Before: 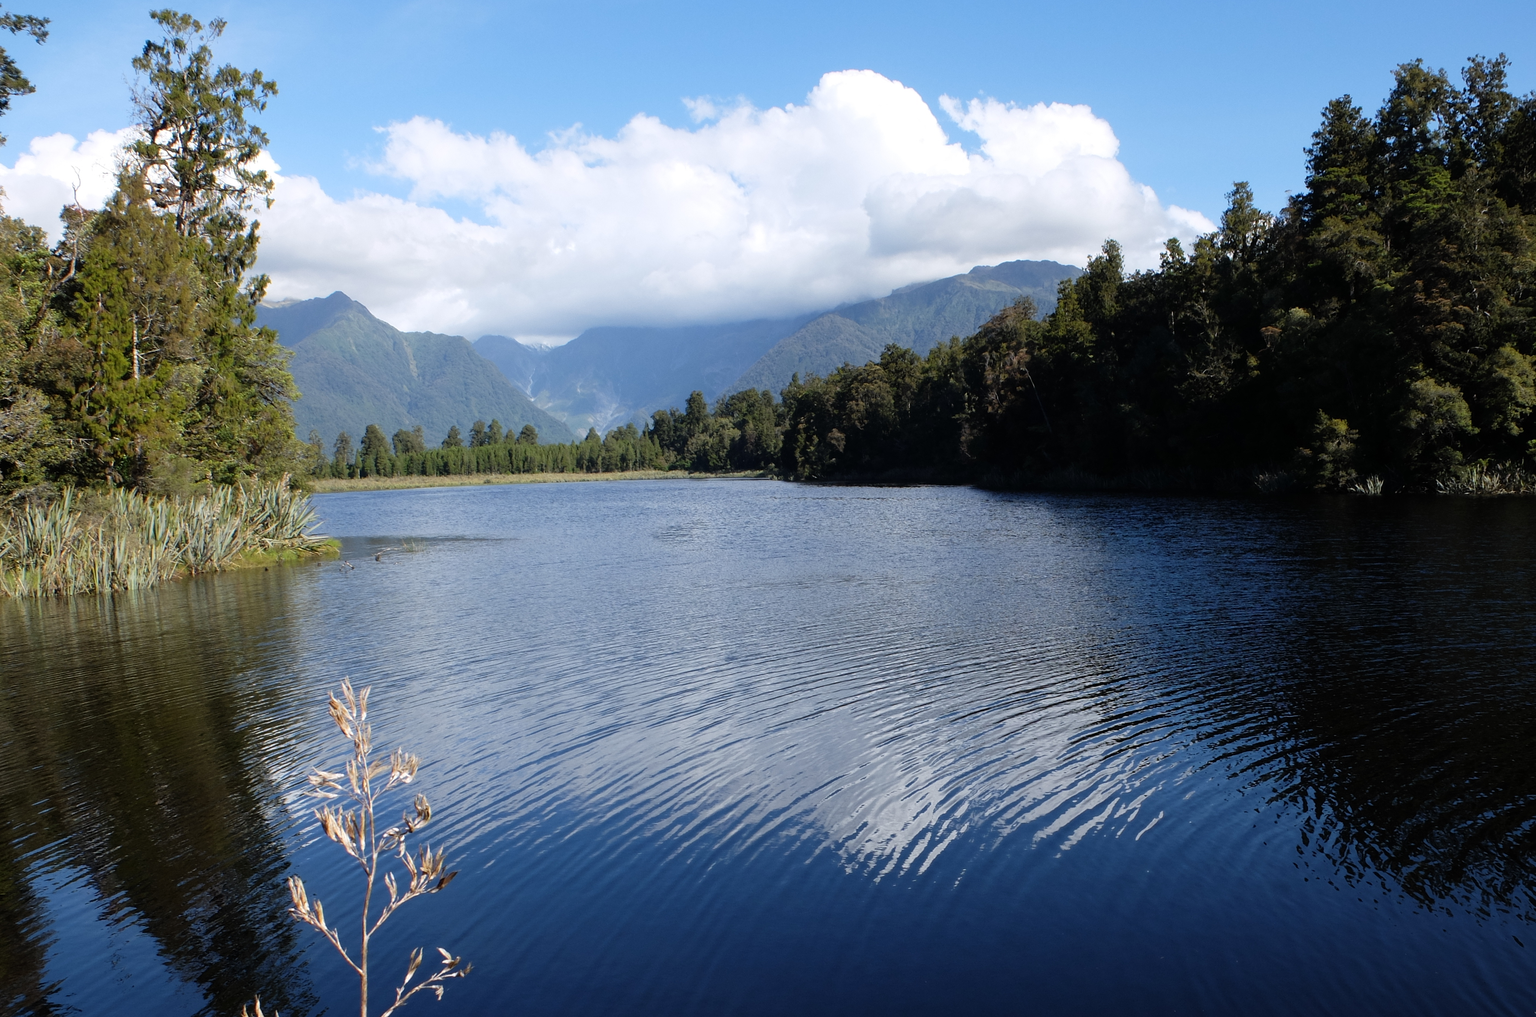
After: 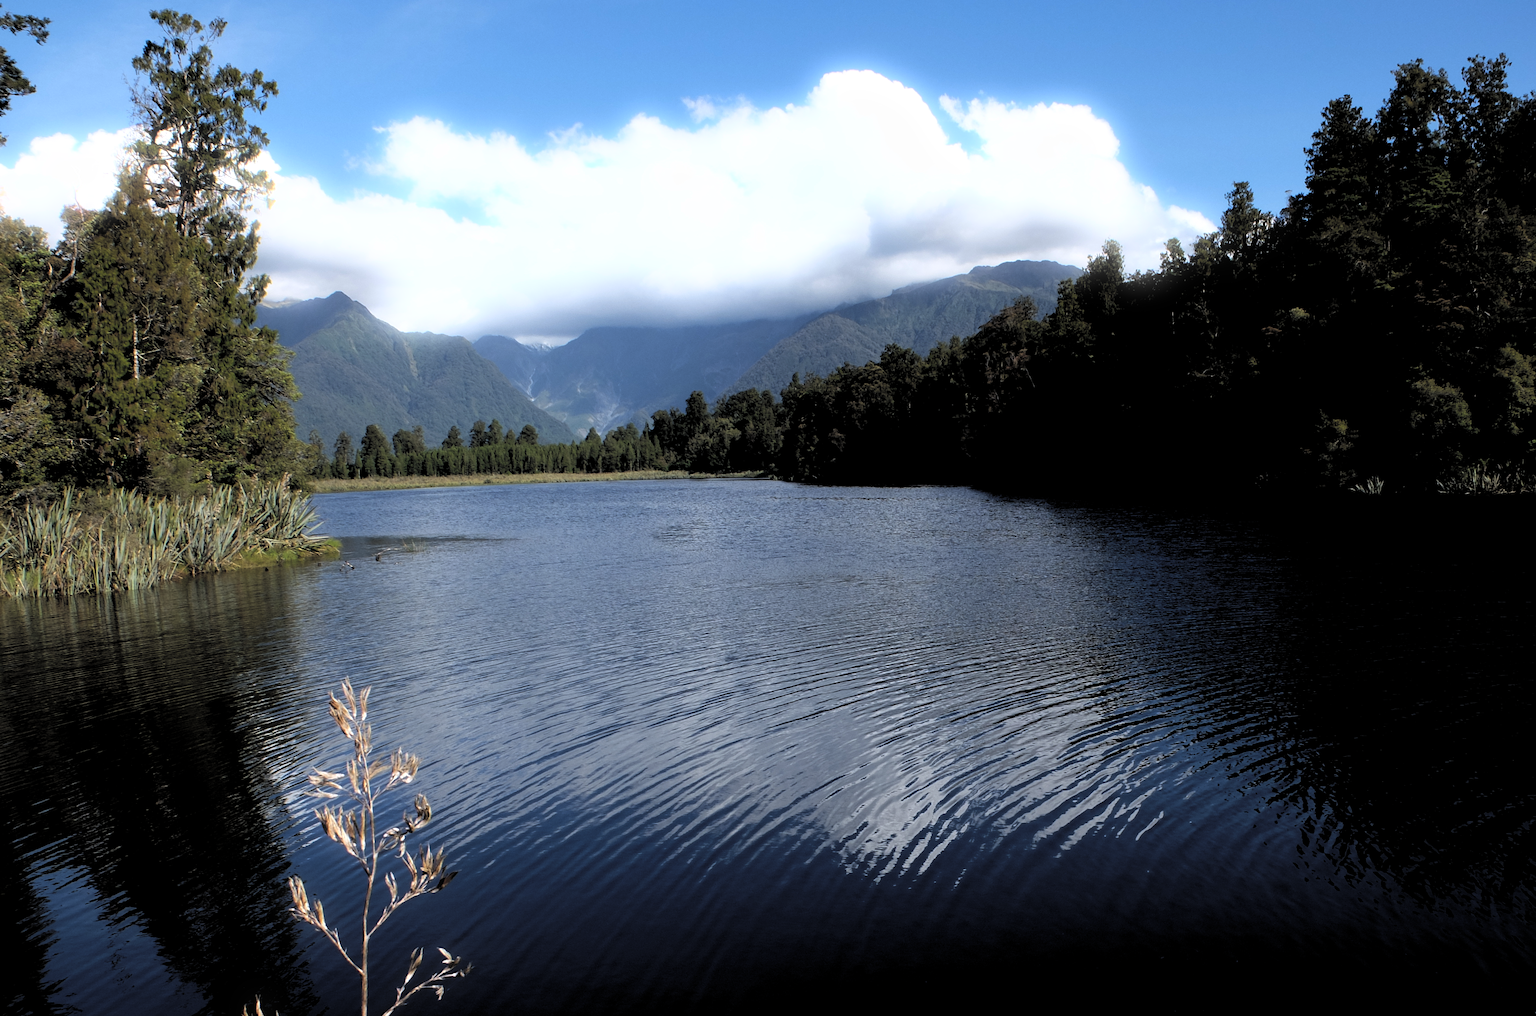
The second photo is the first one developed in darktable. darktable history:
bloom: size 5%, threshold 95%, strength 15%
rgb levels: levels [[0.034, 0.472, 0.904], [0, 0.5, 1], [0, 0.5, 1]]
rgb curve: curves: ch0 [(0, 0.186) (0.314, 0.284) (0.775, 0.708) (1, 1)], compensate middle gray true, preserve colors none
